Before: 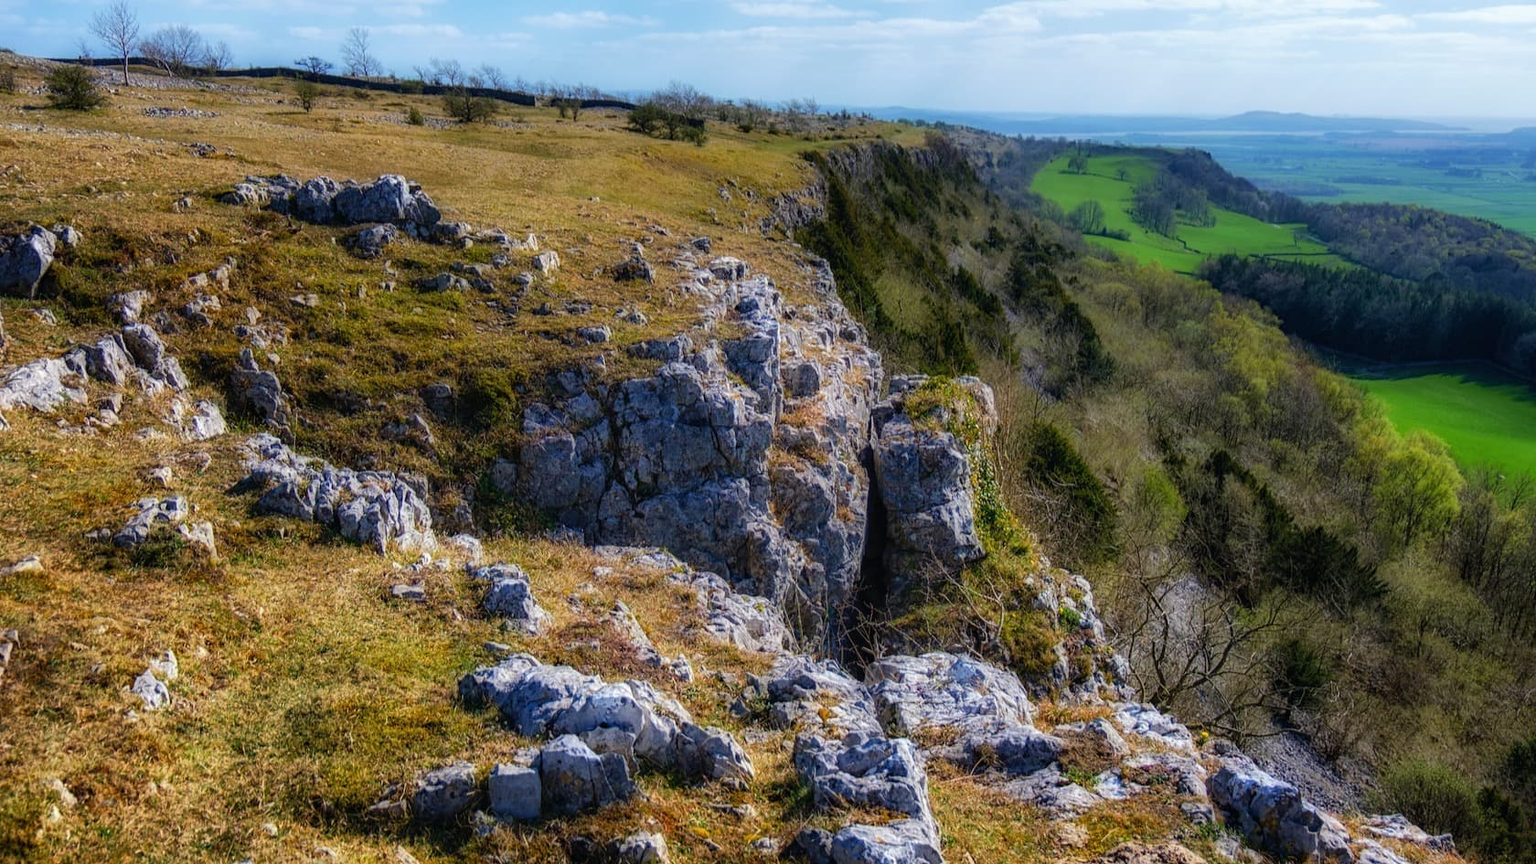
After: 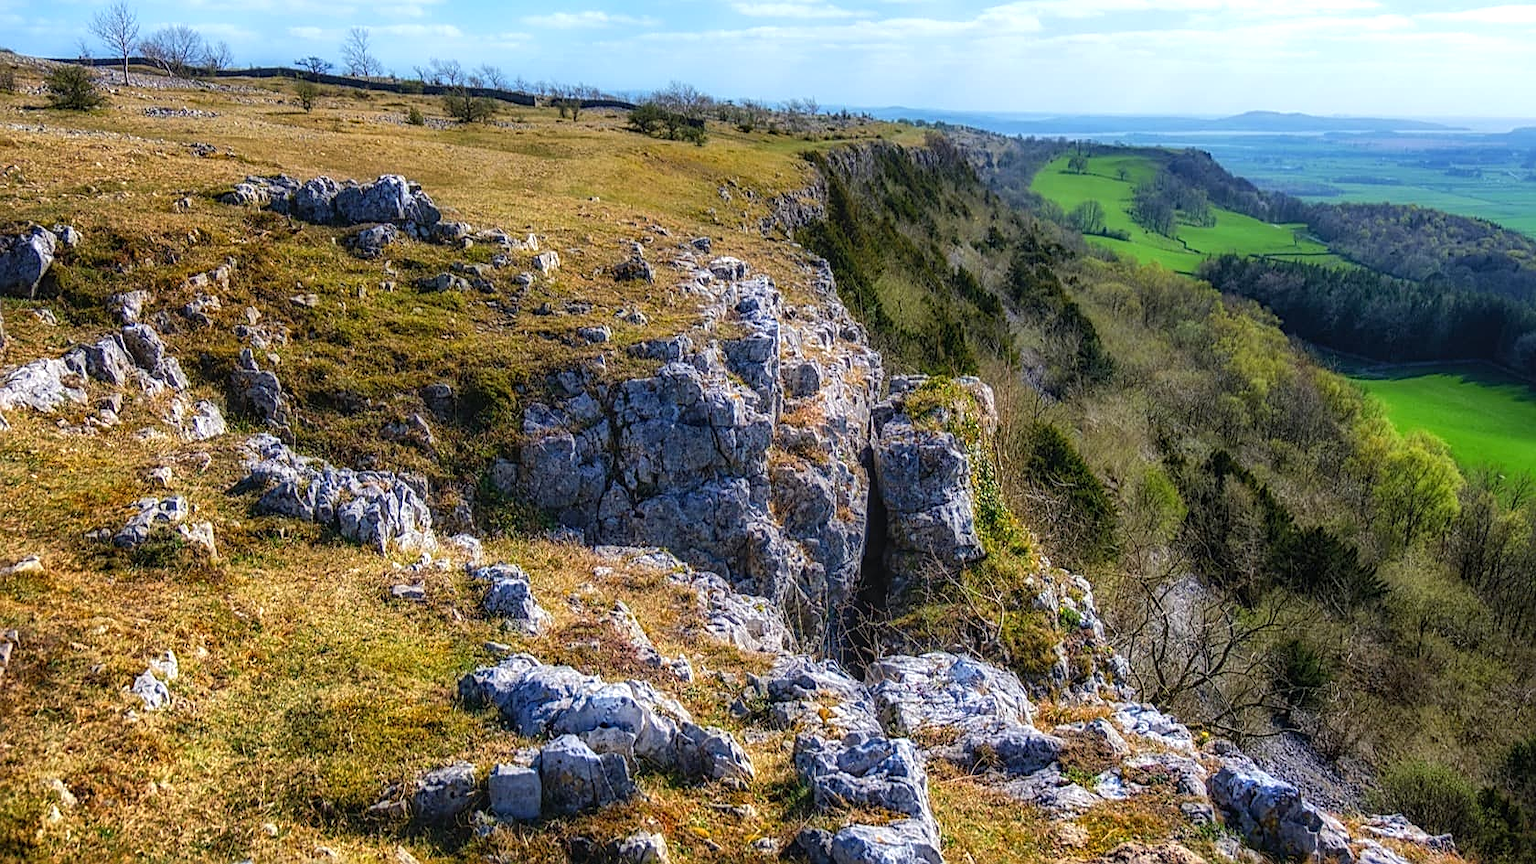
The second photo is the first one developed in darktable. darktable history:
sharpen: on, module defaults
local contrast: detail 109%
exposure: exposure 0.407 EV, compensate highlight preservation false
